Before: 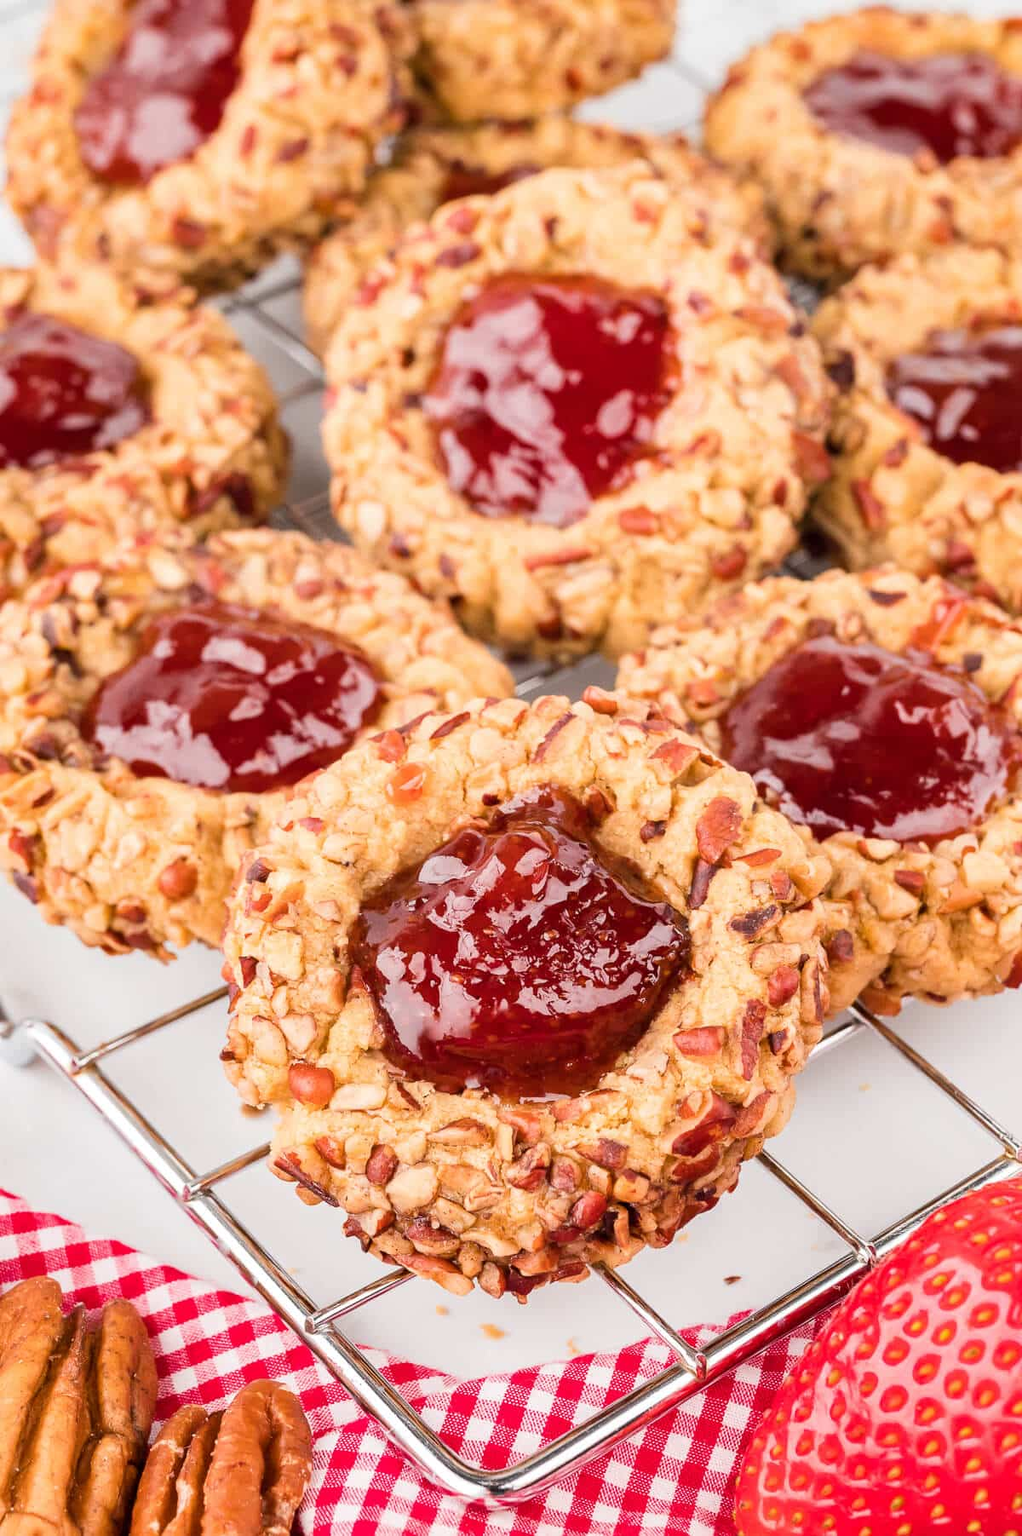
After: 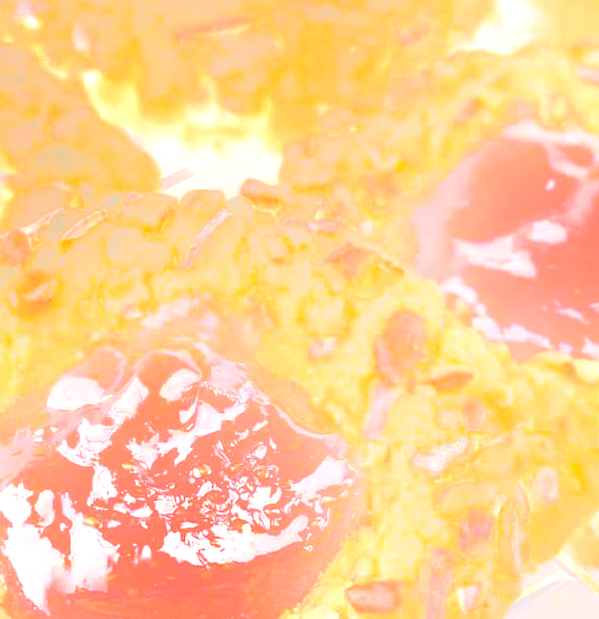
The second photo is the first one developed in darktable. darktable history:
local contrast: on, module defaults
exposure: black level correction 0, exposure 1.75 EV, compensate exposure bias true, compensate highlight preservation false
bloom: on, module defaults
crop: left 36.607%, top 34.735%, right 13.146%, bottom 30.611%
rotate and perspective: rotation 0.192°, lens shift (horizontal) -0.015, crop left 0.005, crop right 0.996, crop top 0.006, crop bottom 0.99
white balance: red 1, blue 1
sharpen: on, module defaults
